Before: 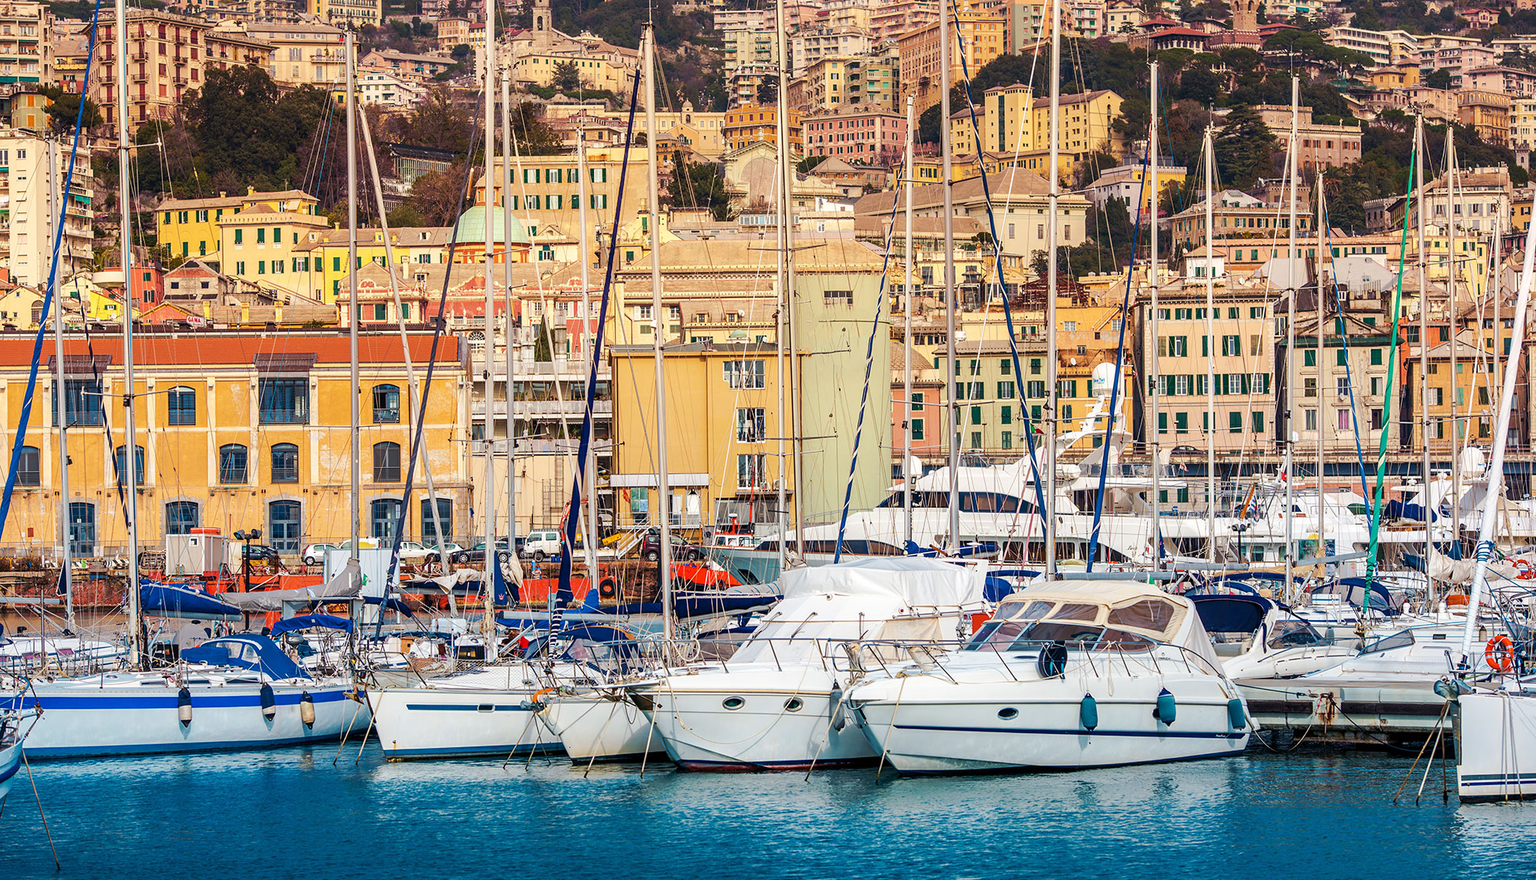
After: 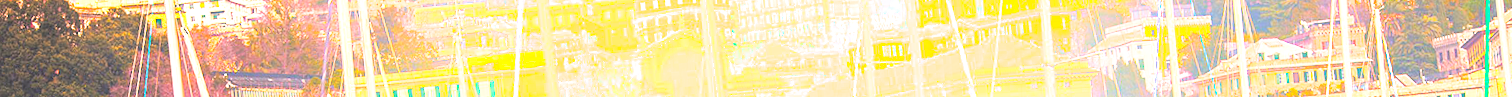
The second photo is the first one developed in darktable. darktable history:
rotate and perspective: rotation -5°, crop left 0.05, crop right 0.952, crop top 0.11, crop bottom 0.89
exposure: black level correction 0, exposure 1.45 EV, compensate exposure bias true, compensate highlight preservation false
split-toning: shadows › hue 36°, shadows › saturation 0.05, highlights › hue 10.8°, highlights › saturation 0.15, compress 40%
crop and rotate: left 9.644%, top 9.491%, right 6.021%, bottom 80.509%
color balance rgb: linear chroma grading › global chroma 15%, perceptual saturation grading › global saturation 30%
contrast brightness saturation: contrast 0.2, brightness 0.15, saturation 0.14
bloom: on, module defaults
